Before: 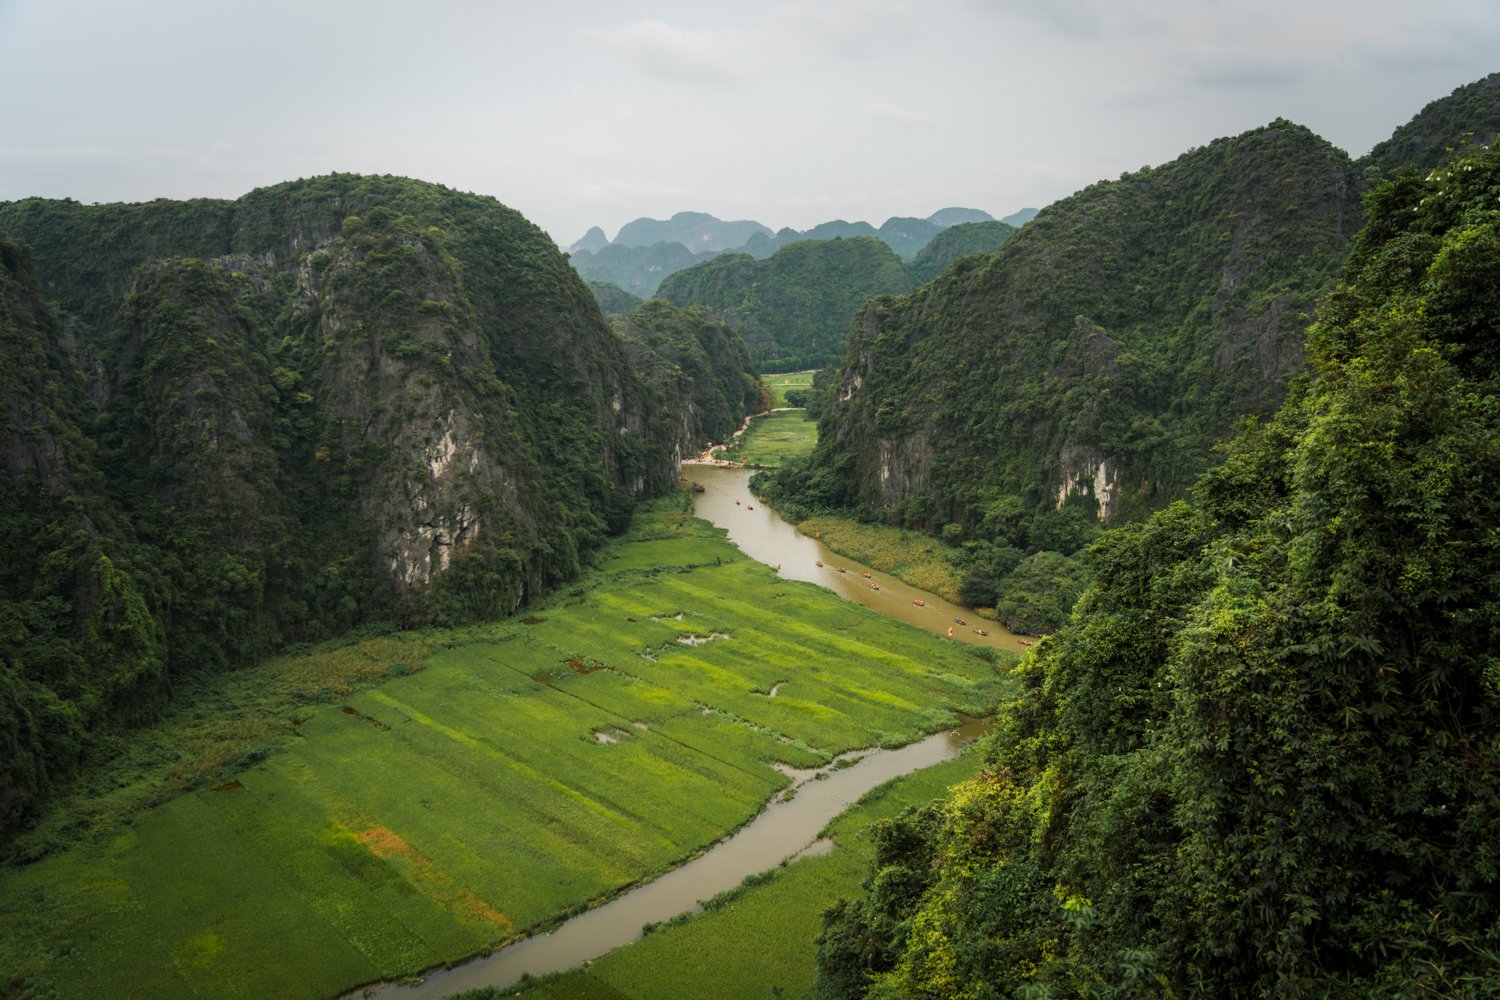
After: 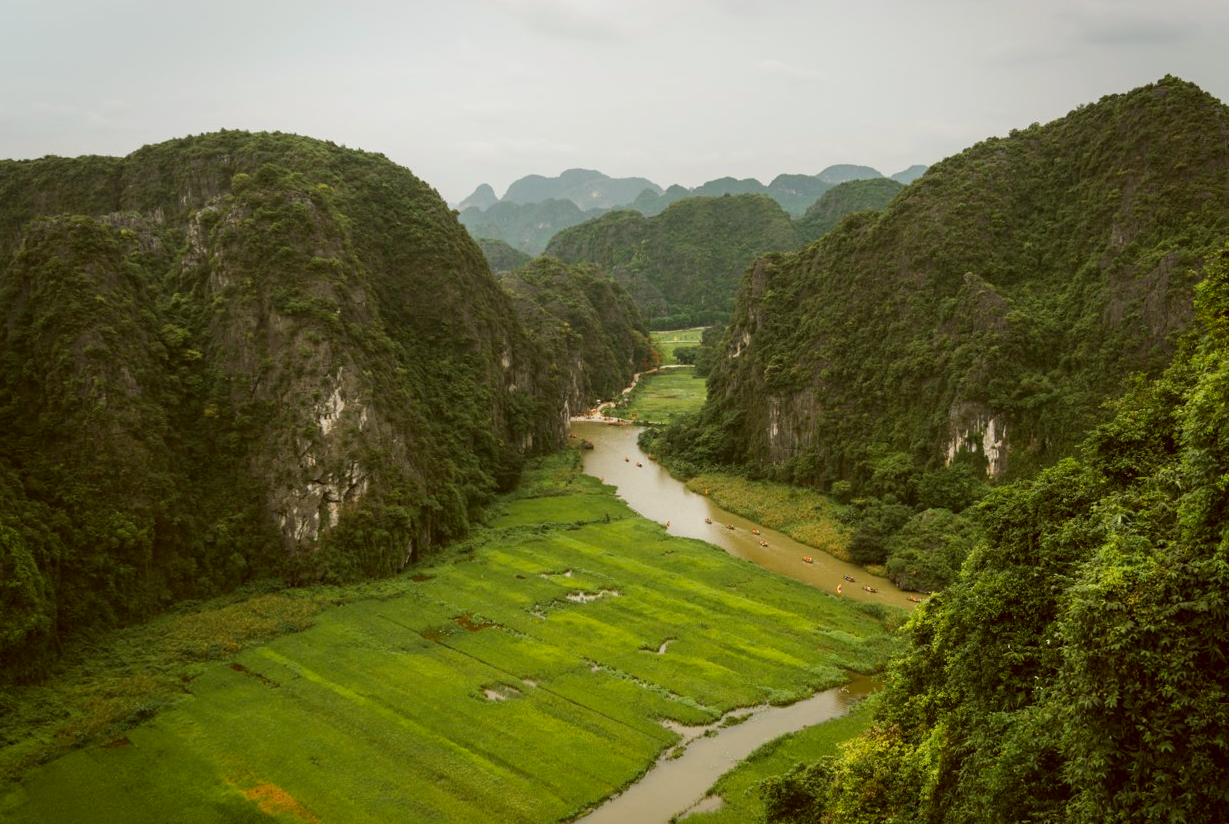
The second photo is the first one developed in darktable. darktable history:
color correction: highlights a* -0.619, highlights b* 0.182, shadows a* 5.11, shadows b* 20.13
crop and rotate: left 7.405%, top 4.377%, right 10.622%, bottom 13.209%
